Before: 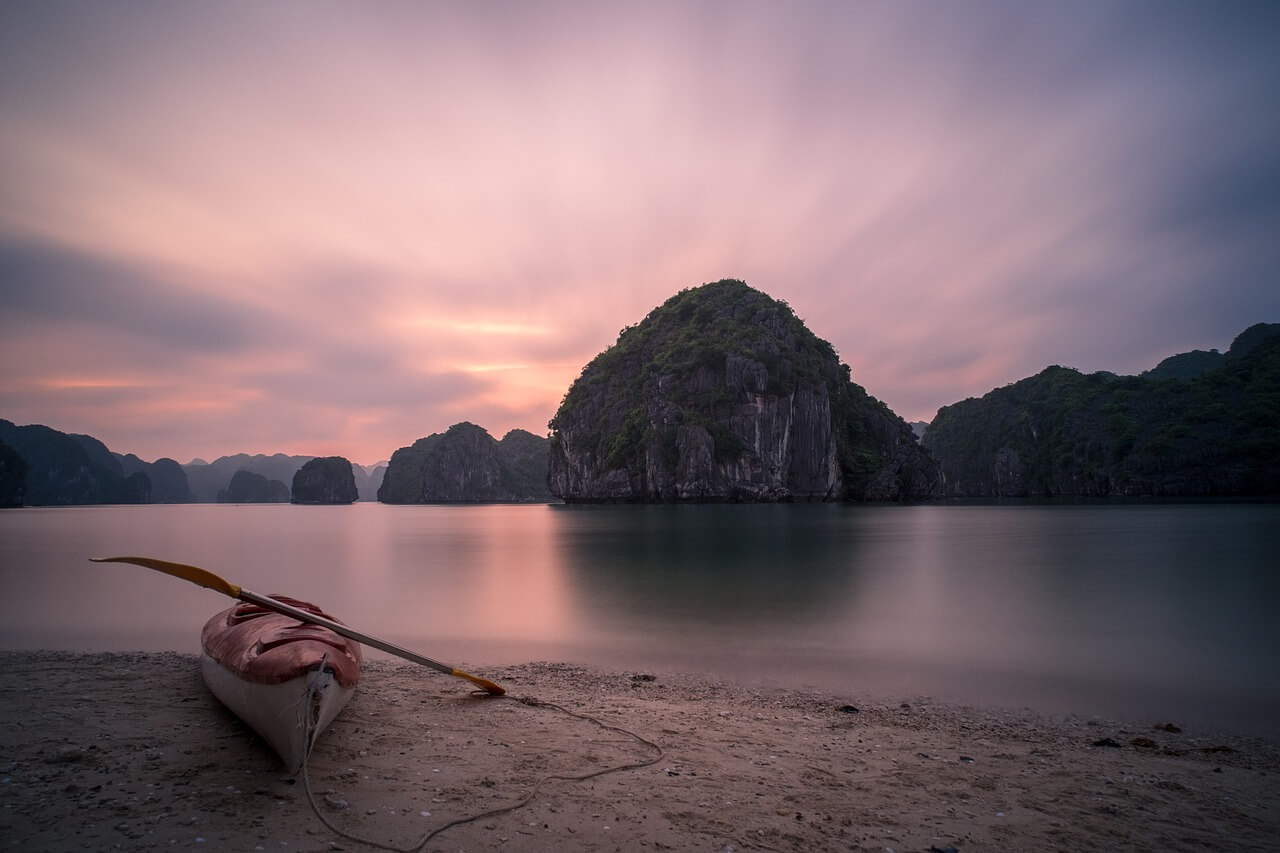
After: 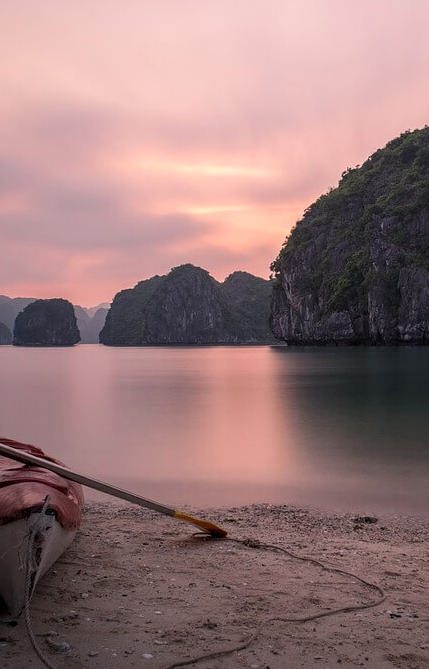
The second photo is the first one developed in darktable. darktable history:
levels: levels [0.018, 0.493, 1]
crop and rotate: left 21.77%, top 18.528%, right 44.676%, bottom 2.997%
